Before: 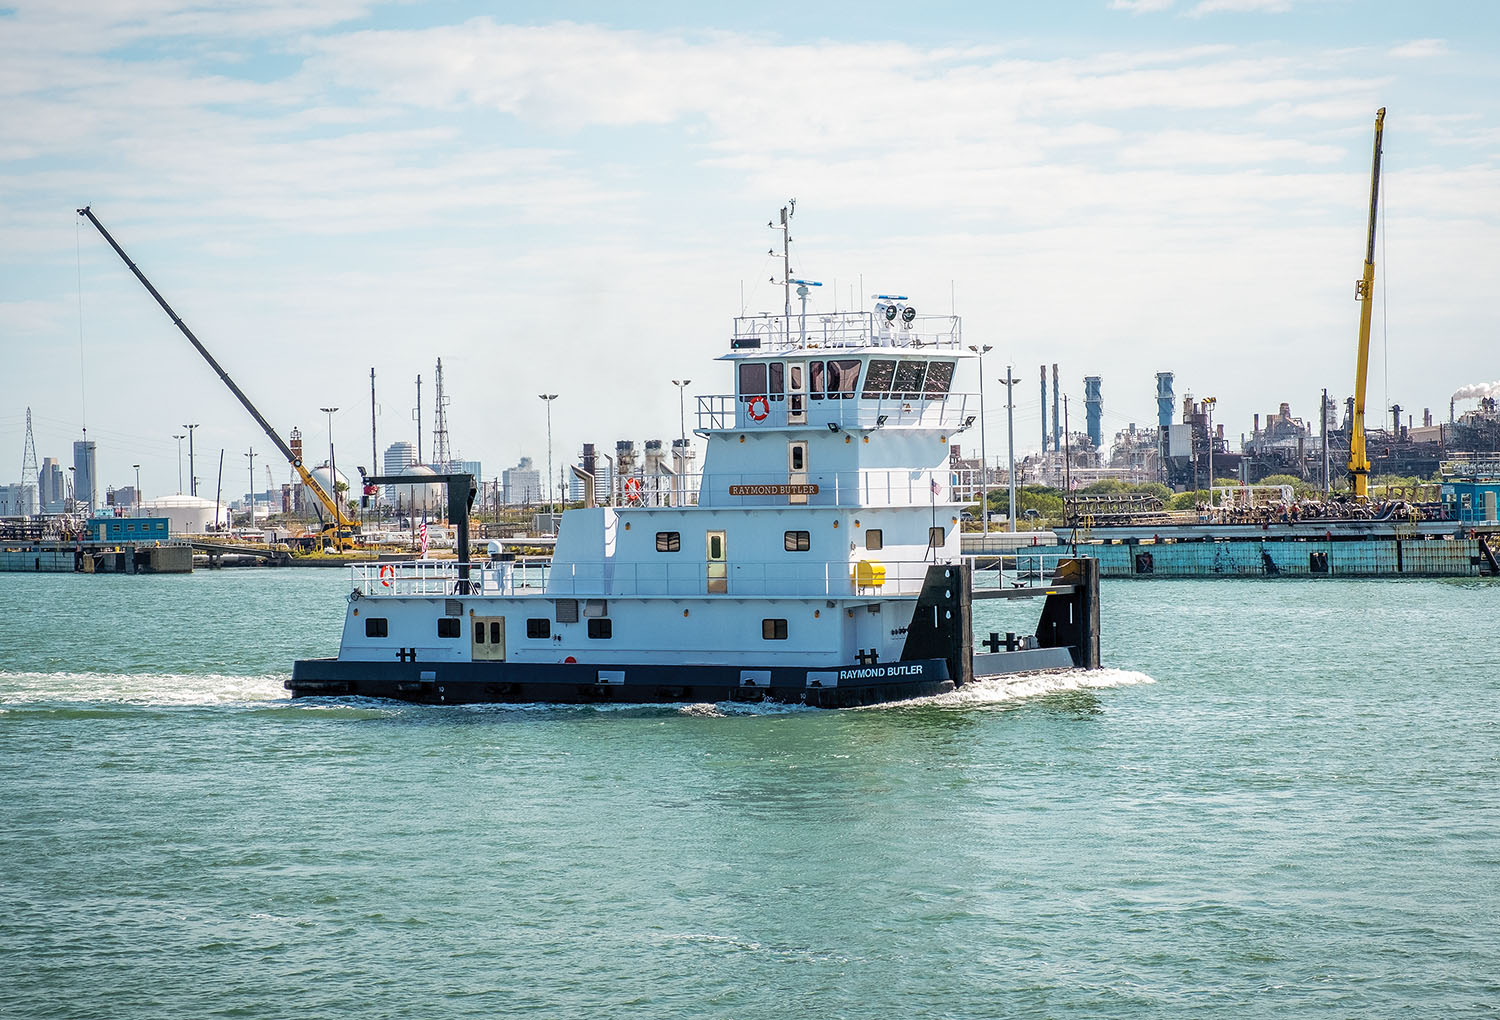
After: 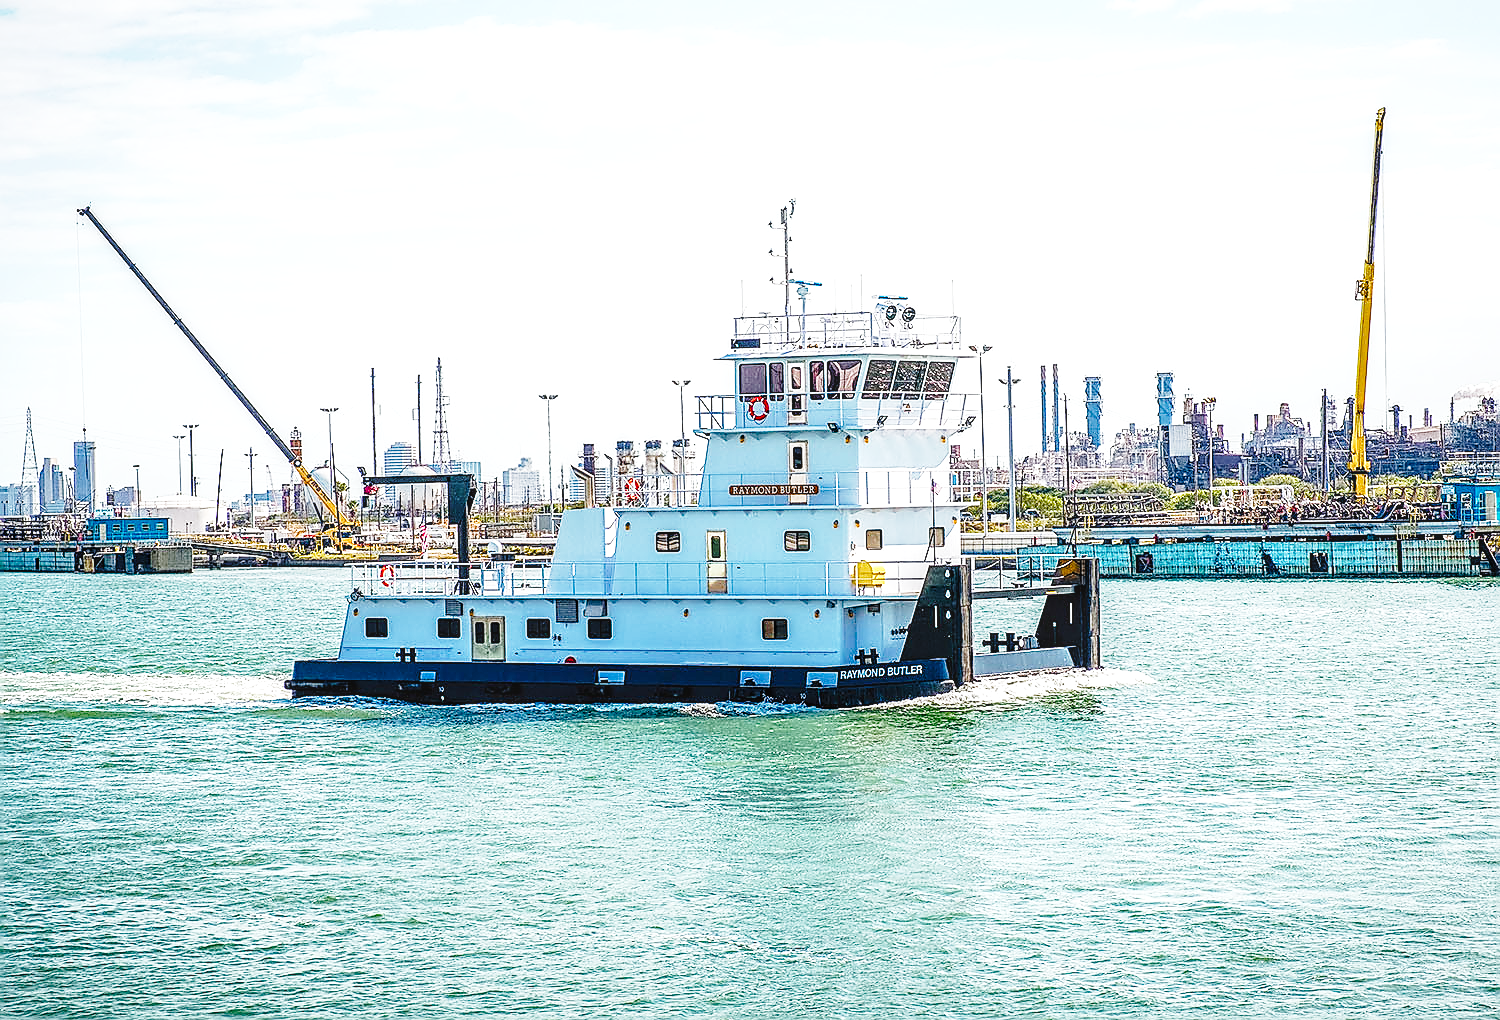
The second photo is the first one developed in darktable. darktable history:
sharpen: radius 1.4, amount 1.25, threshold 0.7
color balance rgb: perceptual saturation grading › global saturation 25%, perceptual saturation grading › highlights -50%, perceptual saturation grading › shadows 30%, perceptual brilliance grading › global brilliance 12%, global vibrance 20%
base curve: curves: ch0 [(0, 0) (0.028, 0.03) (0.121, 0.232) (0.46, 0.748) (0.859, 0.968) (1, 1)], preserve colors none
local contrast: on, module defaults
